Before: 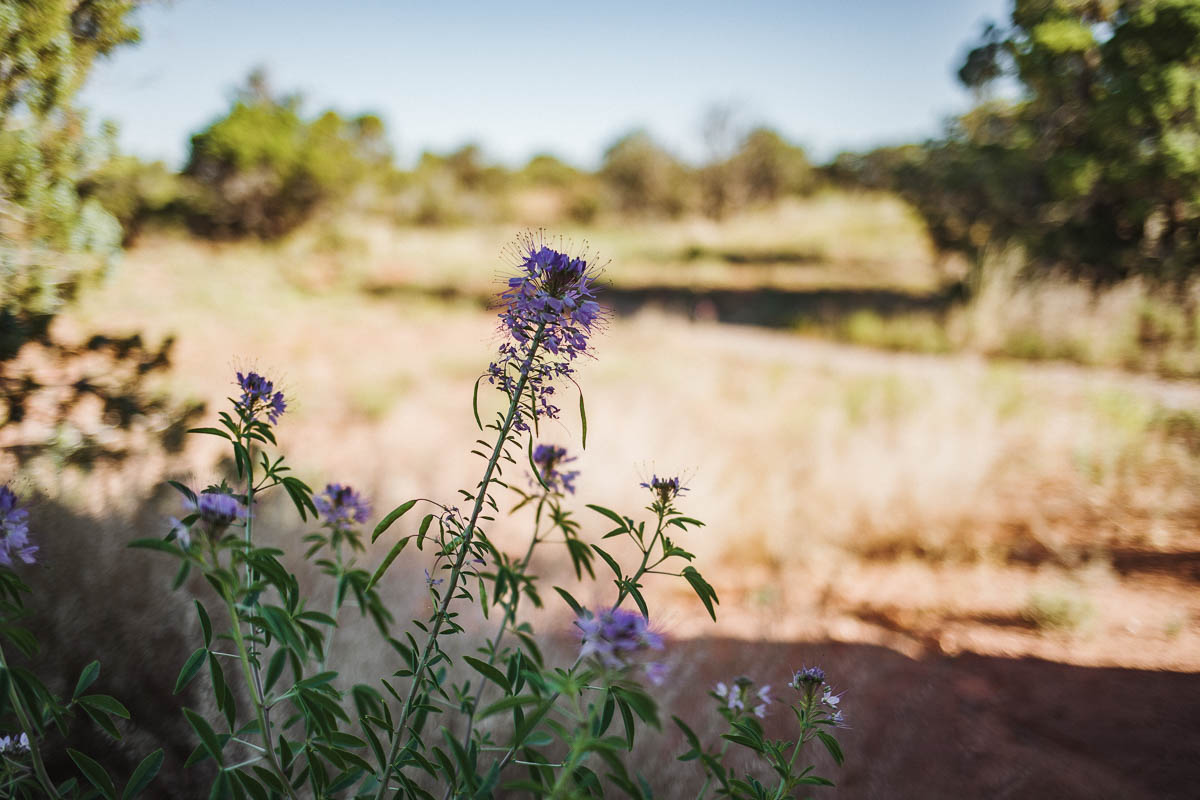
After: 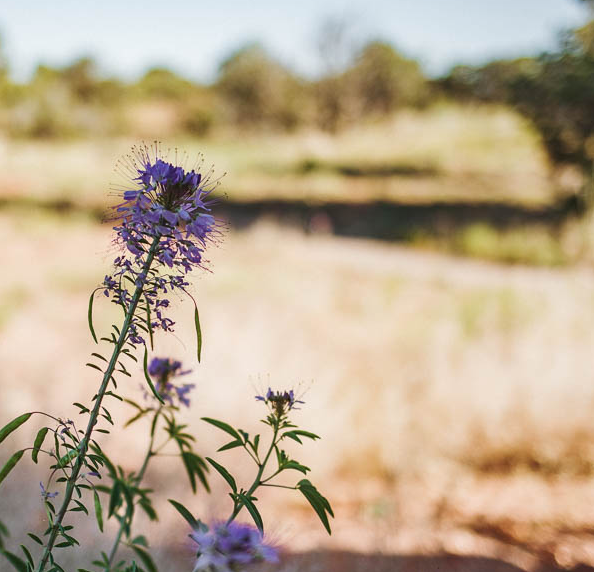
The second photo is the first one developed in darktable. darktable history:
crop: left 32.144%, top 10.975%, right 18.355%, bottom 17.433%
